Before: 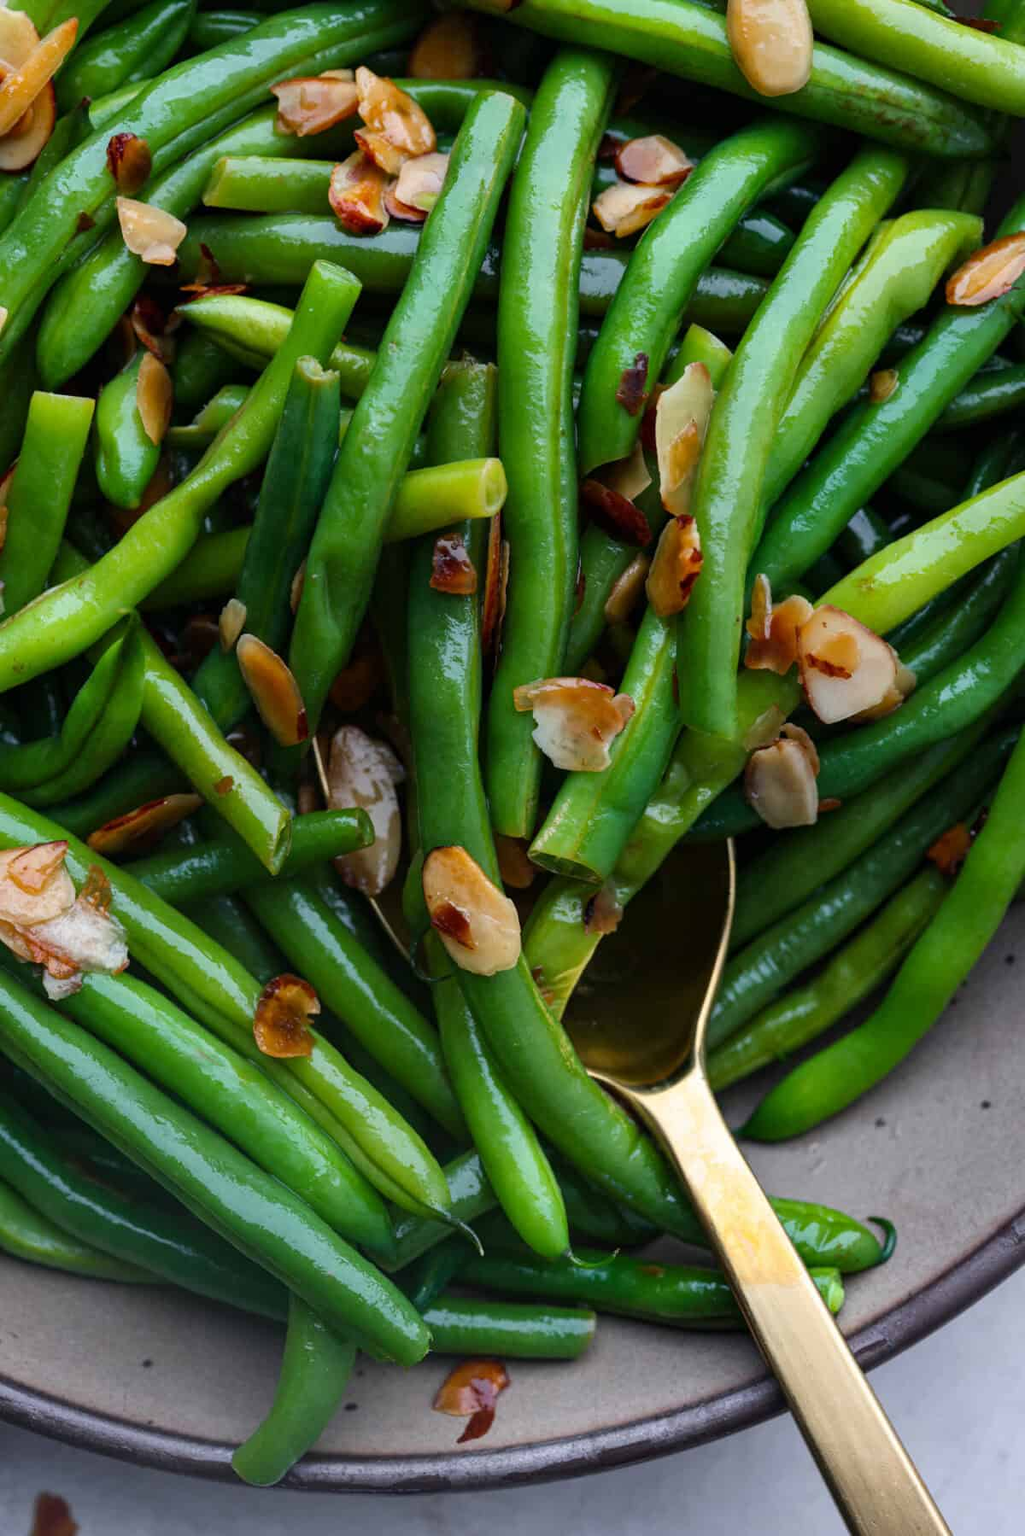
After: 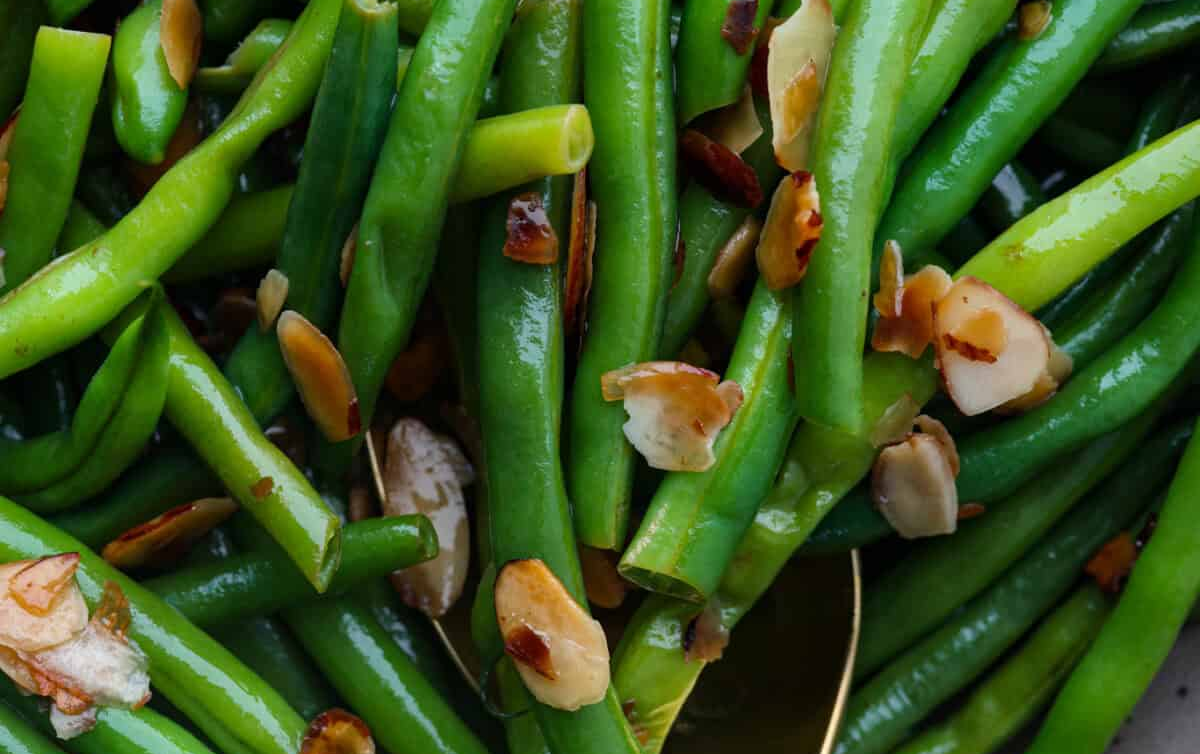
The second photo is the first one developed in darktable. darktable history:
crop and rotate: top 24.039%, bottom 34.048%
